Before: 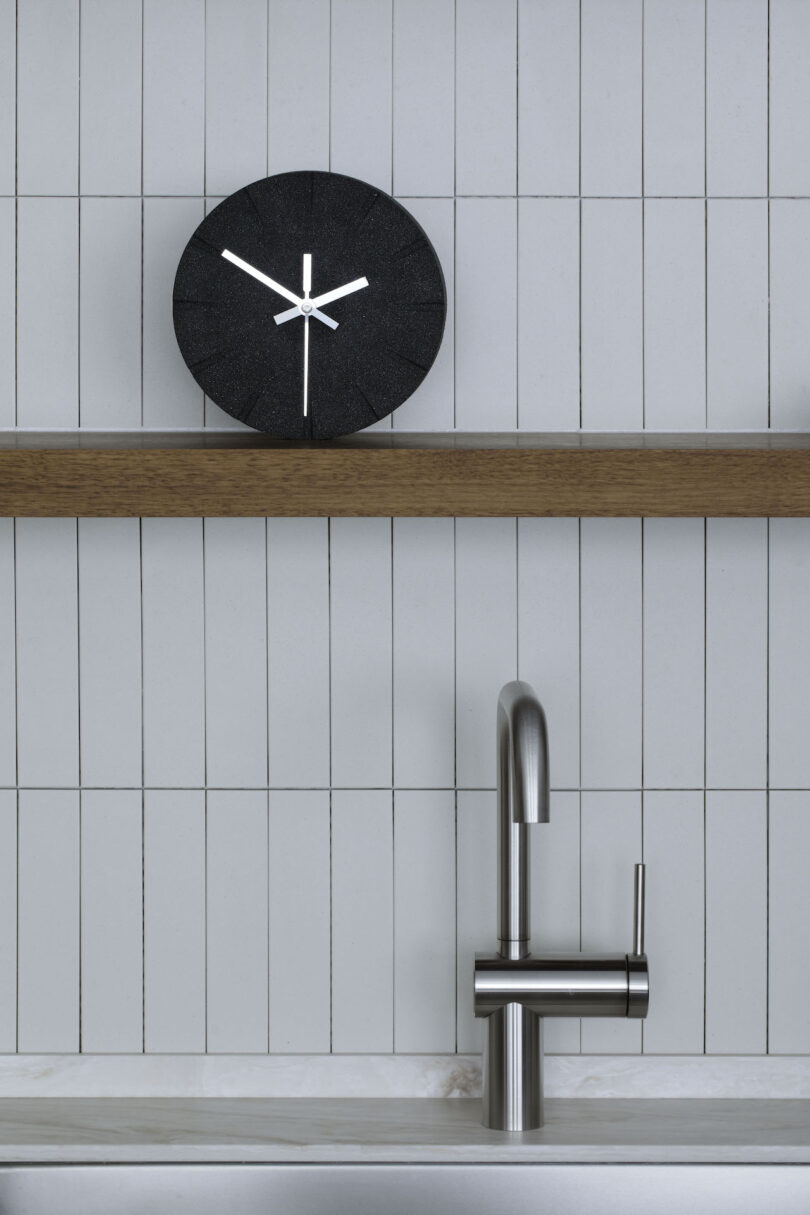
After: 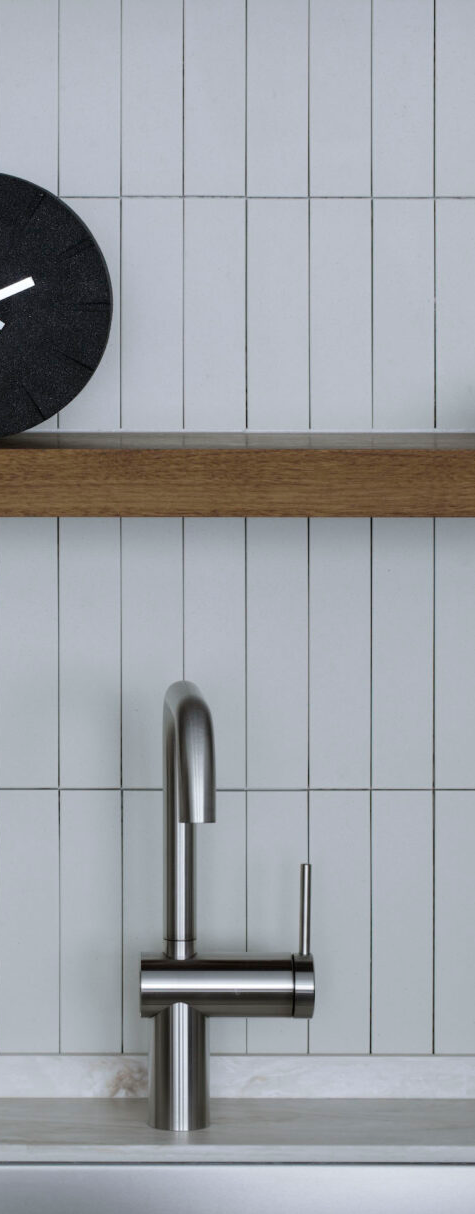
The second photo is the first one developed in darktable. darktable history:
crop: left 41.351%
